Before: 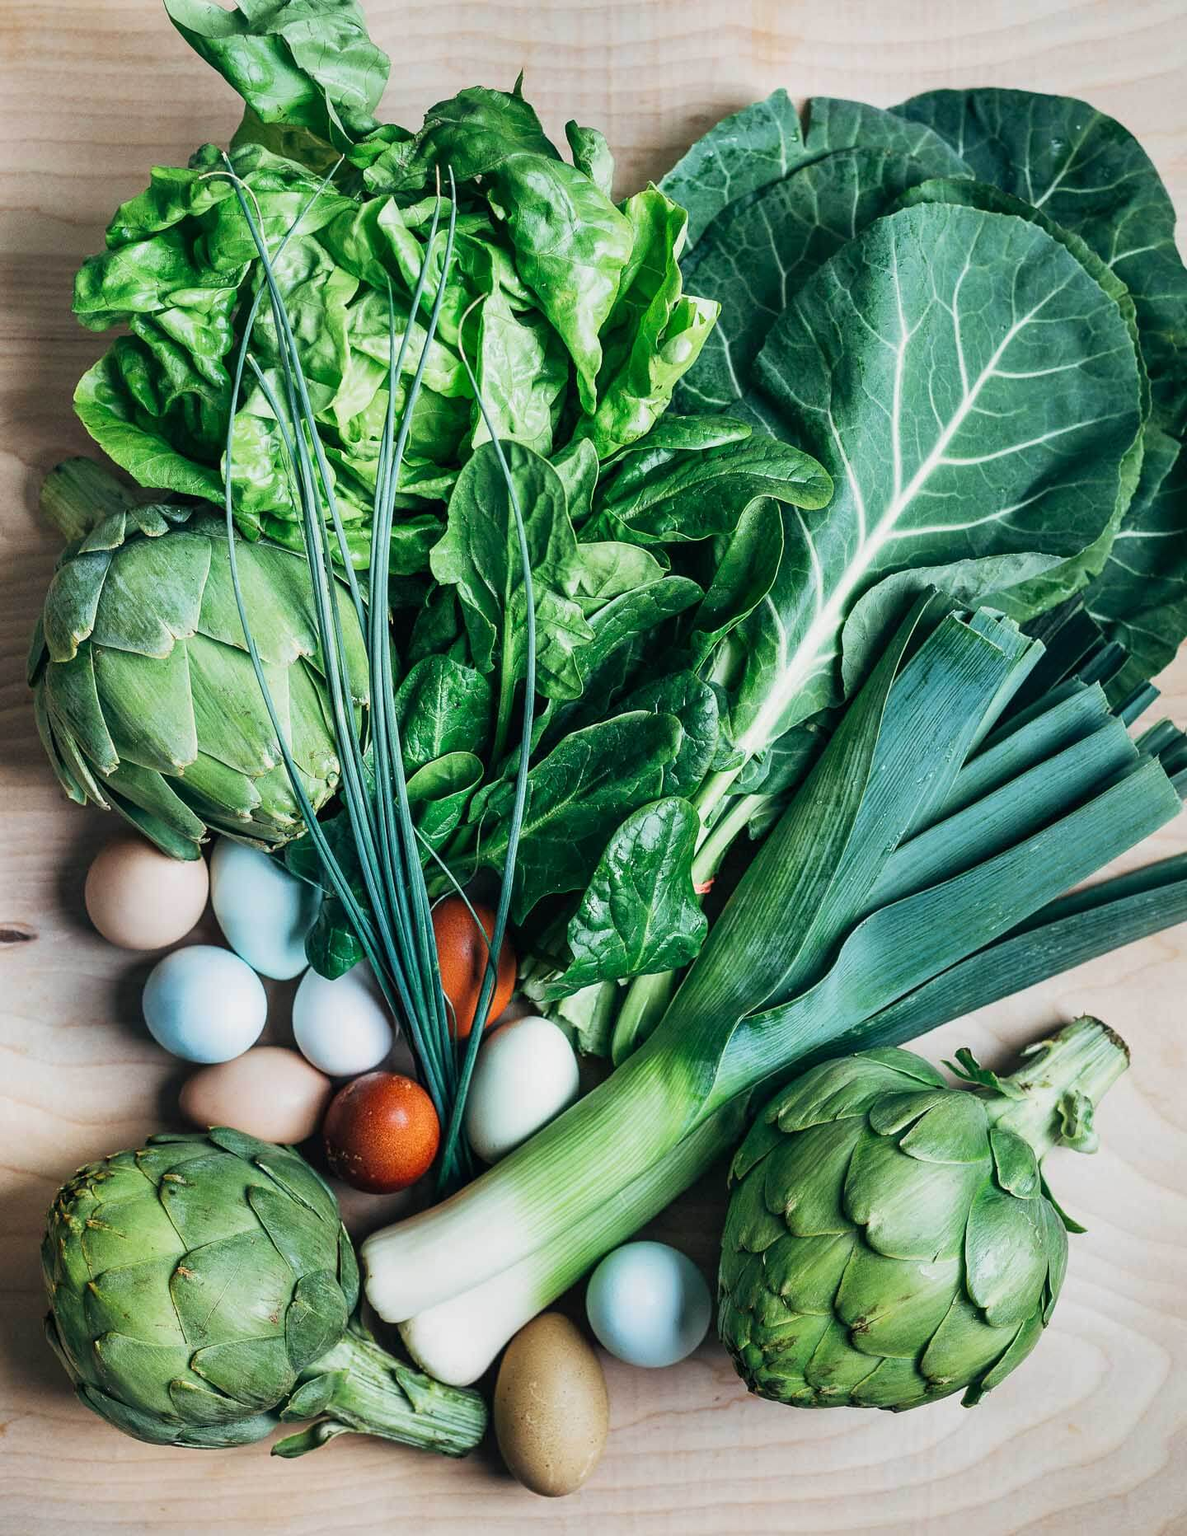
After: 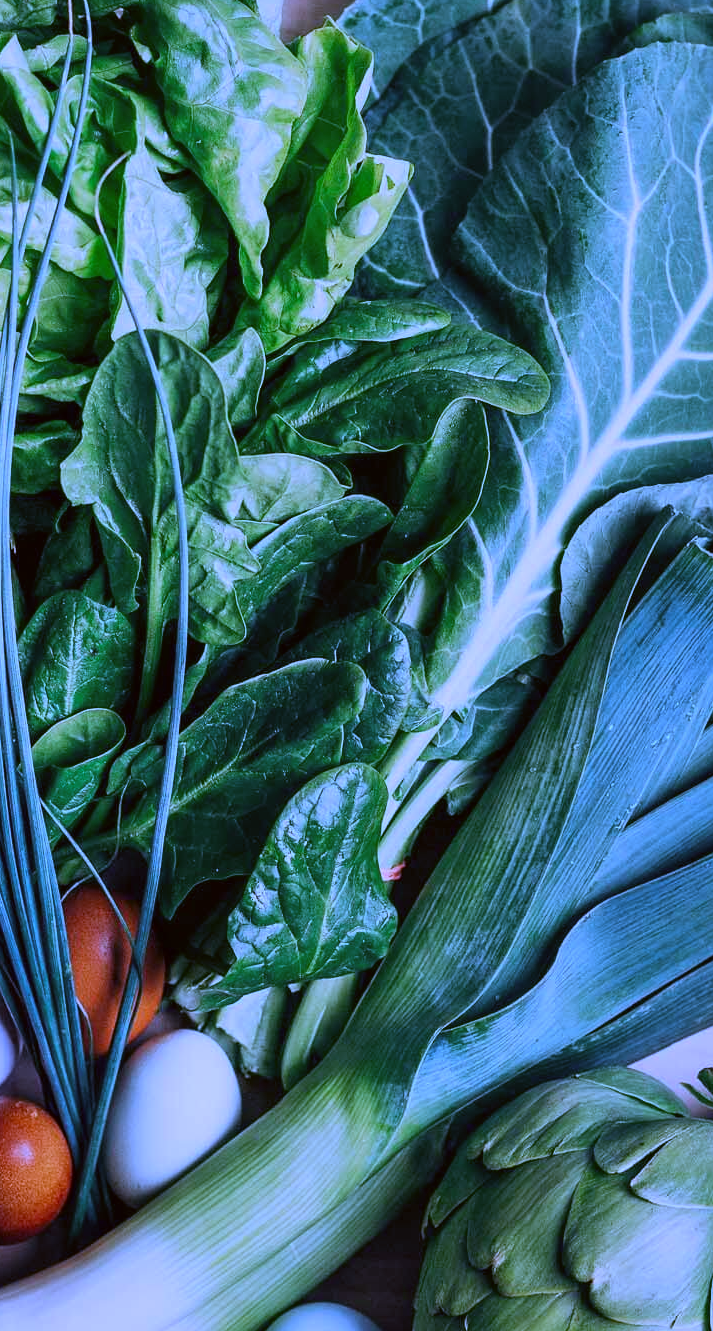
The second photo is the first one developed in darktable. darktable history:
exposure: exposure -0.492 EV, compensate highlight preservation false
color correction: highlights a* -3.28, highlights b* -6.24, shadows a* 3.1, shadows b* 5.19
white balance: red 0.98, blue 1.61
crop: left 32.075%, top 10.976%, right 18.355%, bottom 17.596%
